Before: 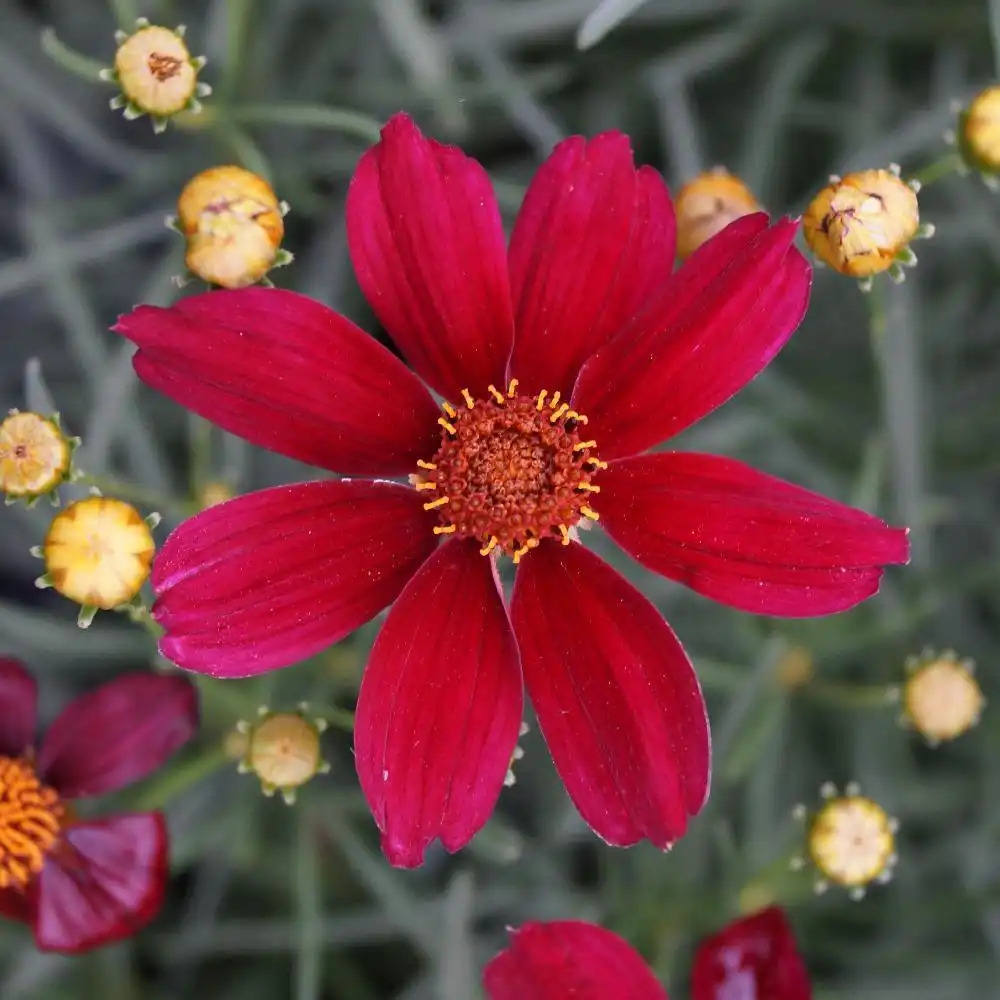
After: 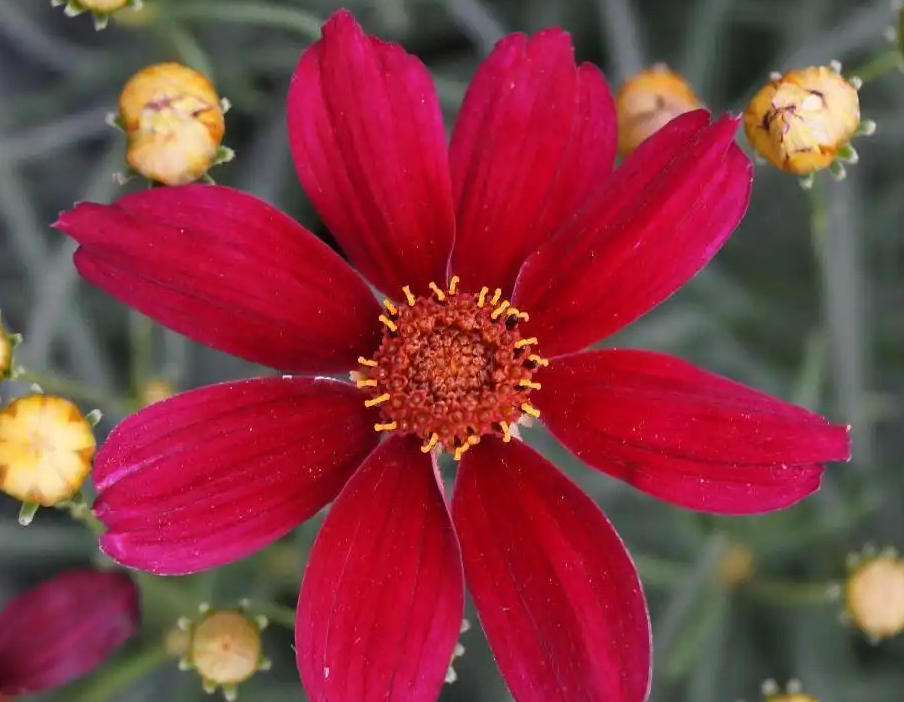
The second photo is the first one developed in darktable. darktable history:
crop: left 5.949%, top 10.344%, right 3.558%, bottom 19.415%
